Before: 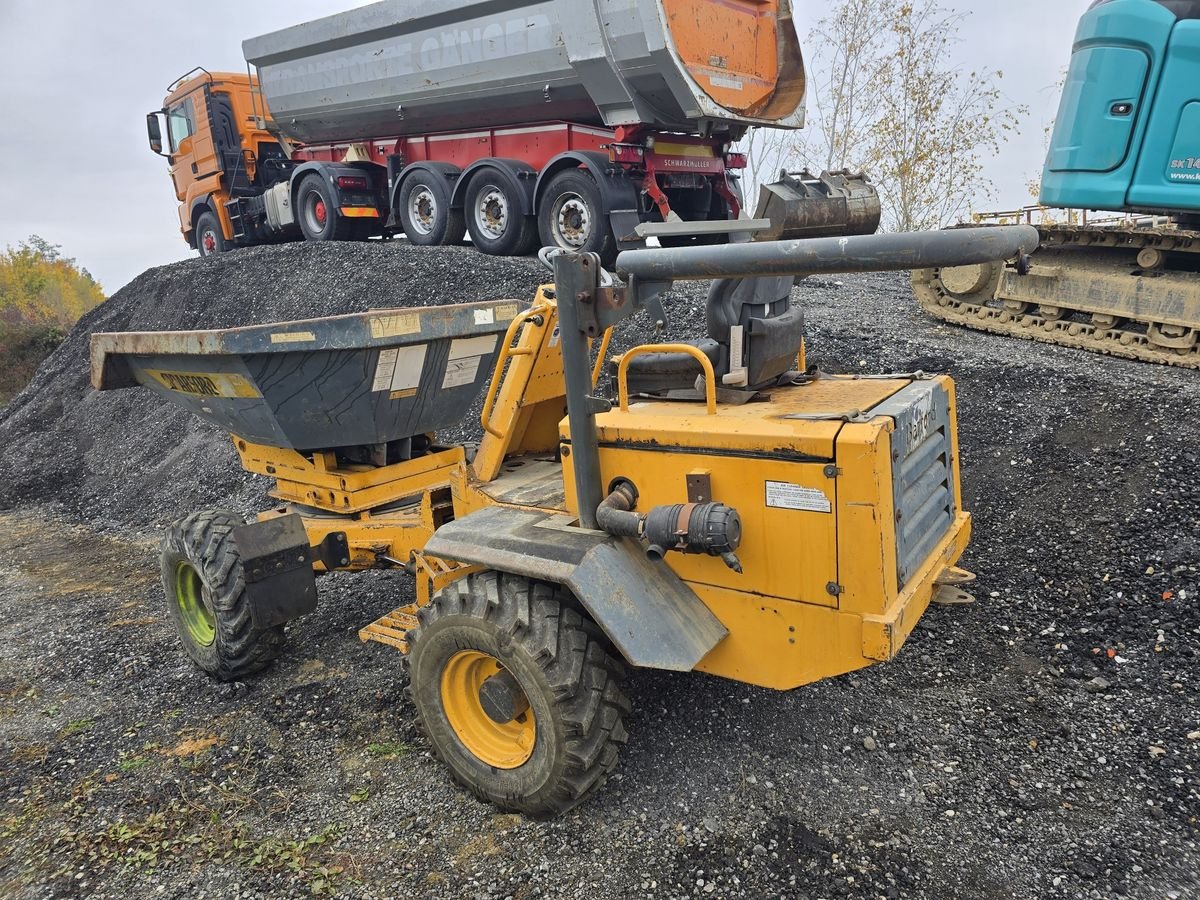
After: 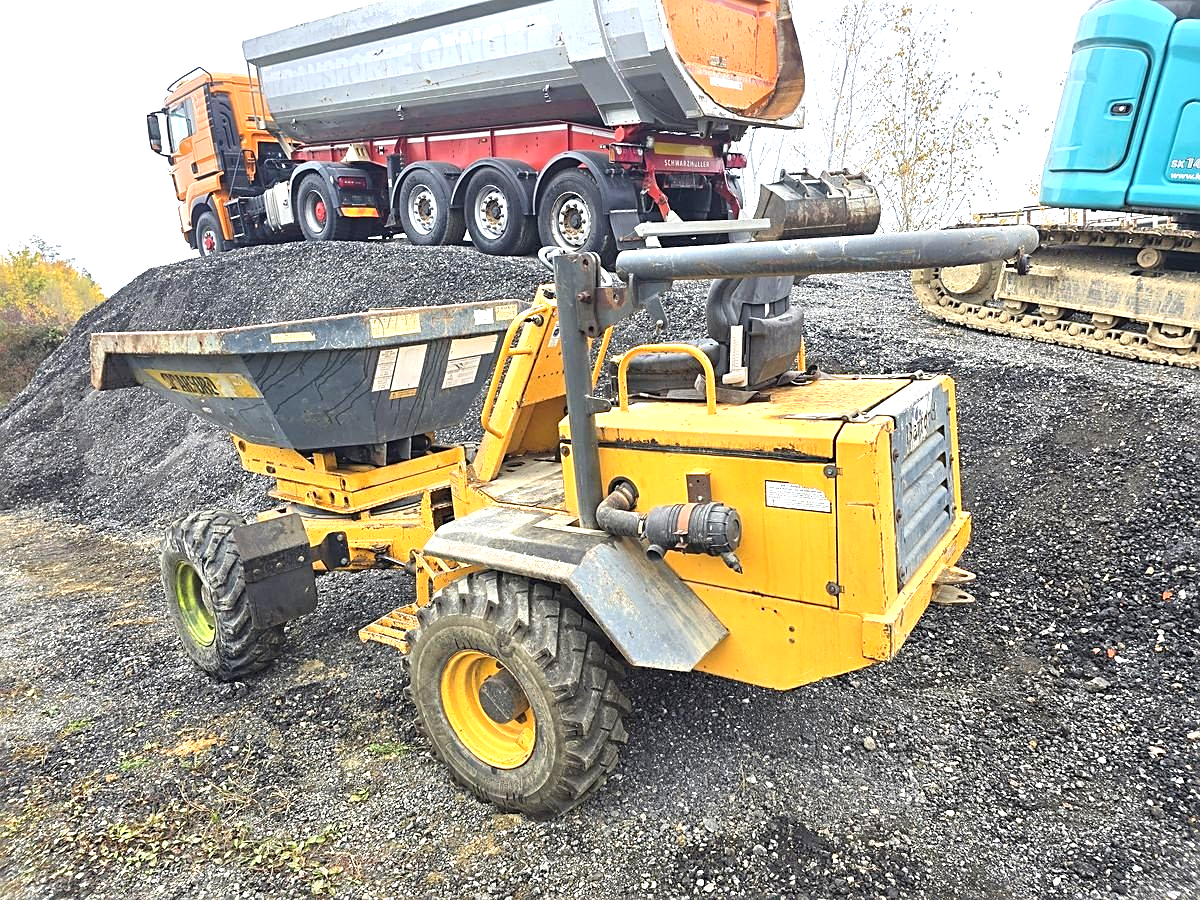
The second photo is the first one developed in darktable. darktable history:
exposure: black level correction 0, exposure 1.2 EV, compensate highlight preservation false
sharpen: on, module defaults
